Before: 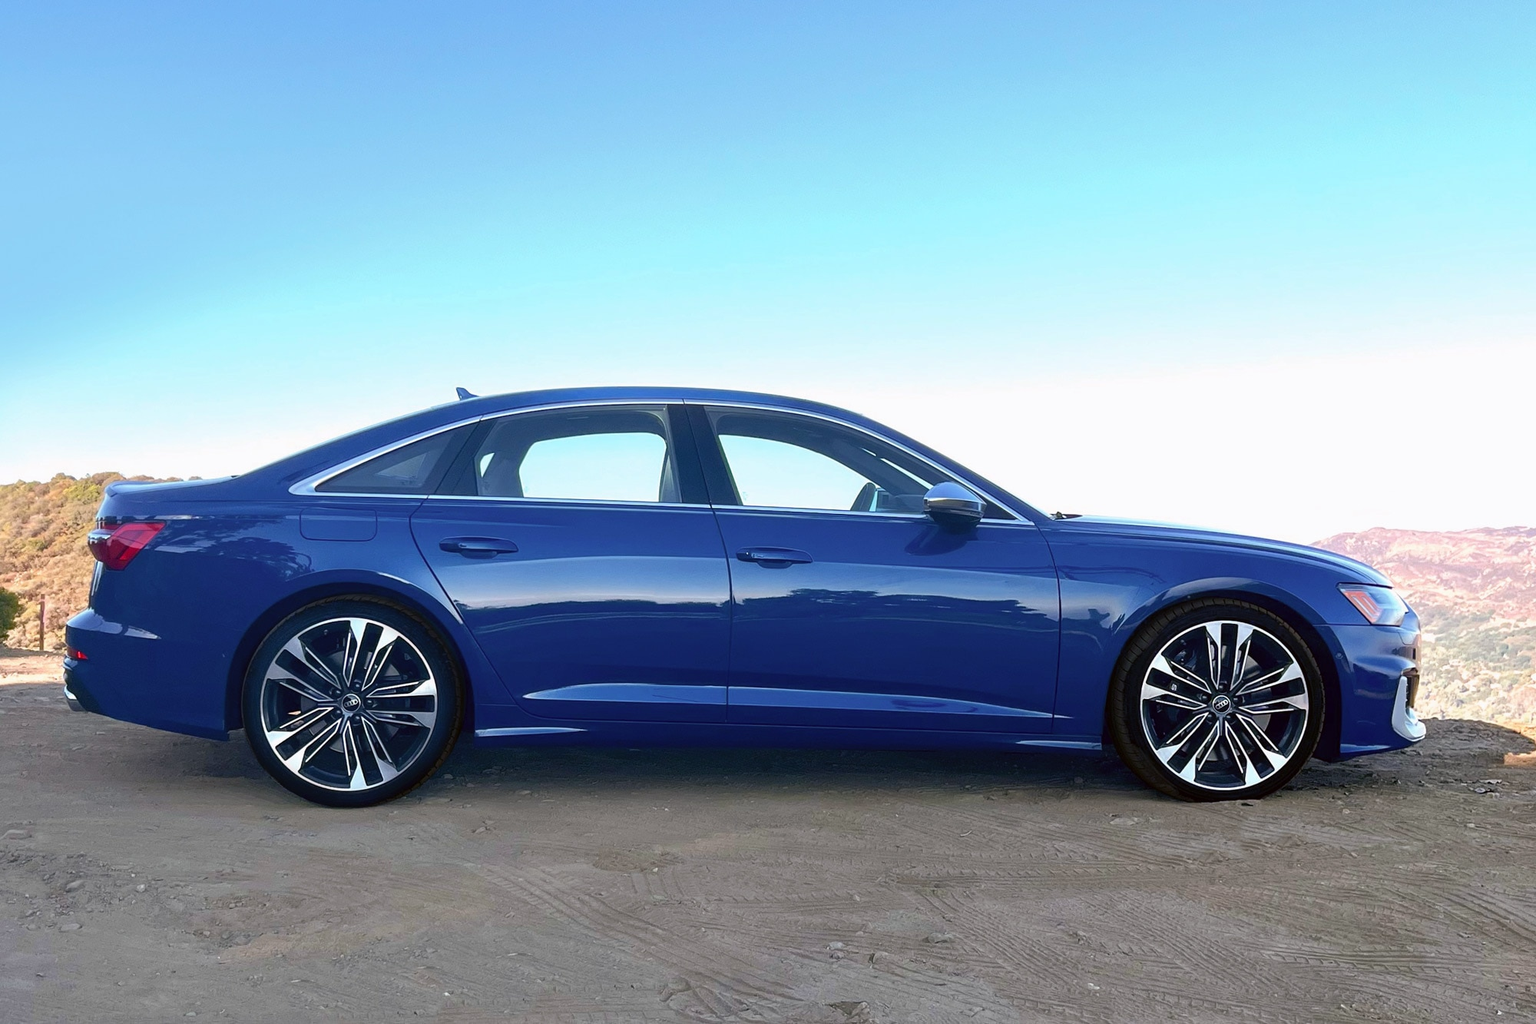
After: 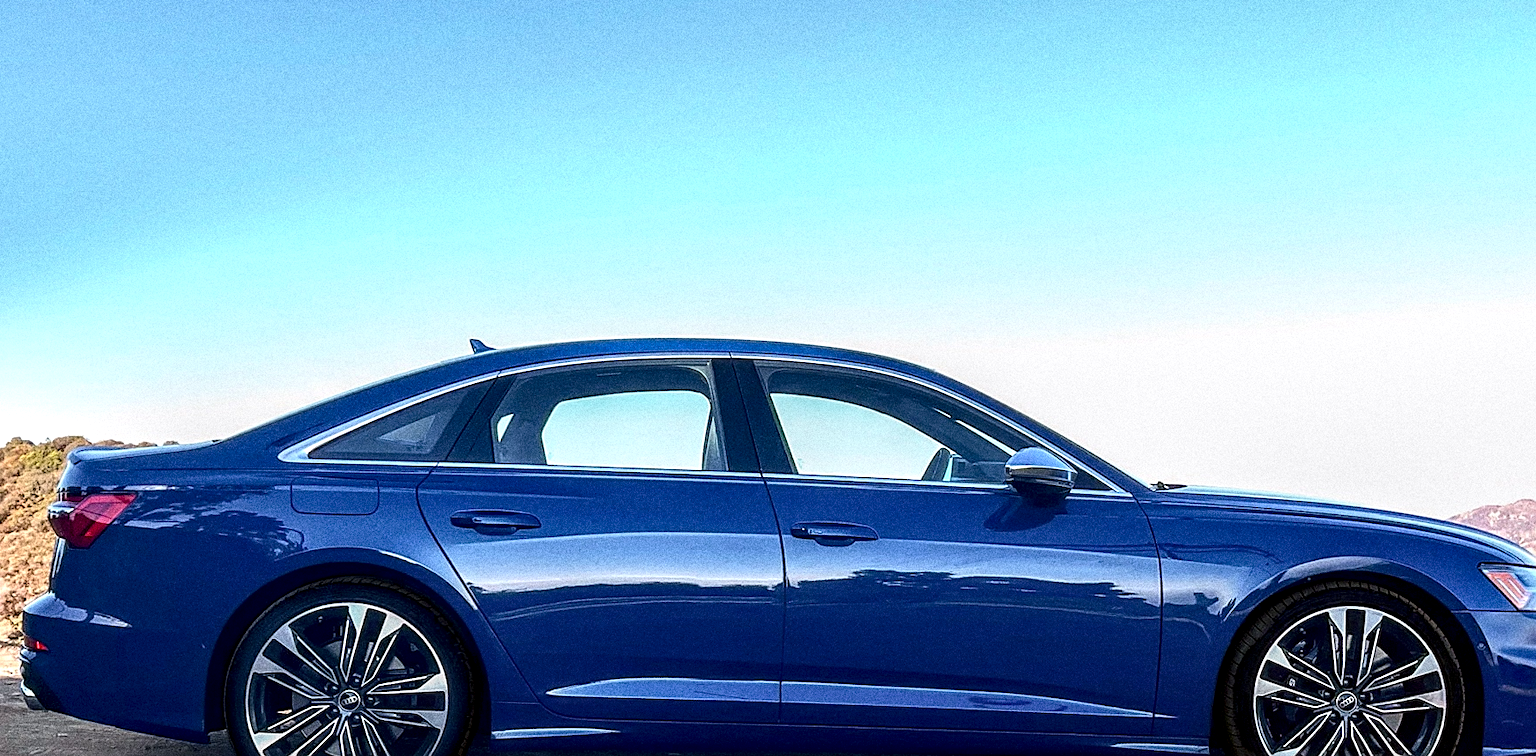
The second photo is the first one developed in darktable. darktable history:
tone equalizer: on, module defaults
crop: left 3.015%, top 8.969%, right 9.647%, bottom 26.457%
contrast brightness saturation: contrast 0.15, brightness -0.01, saturation 0.1
local contrast: highlights 19%, detail 186%
sharpen: on, module defaults
grain: coarseness 14.49 ISO, strength 48.04%, mid-tones bias 35%
exposure: black level correction 0, compensate exposure bias true, compensate highlight preservation false
